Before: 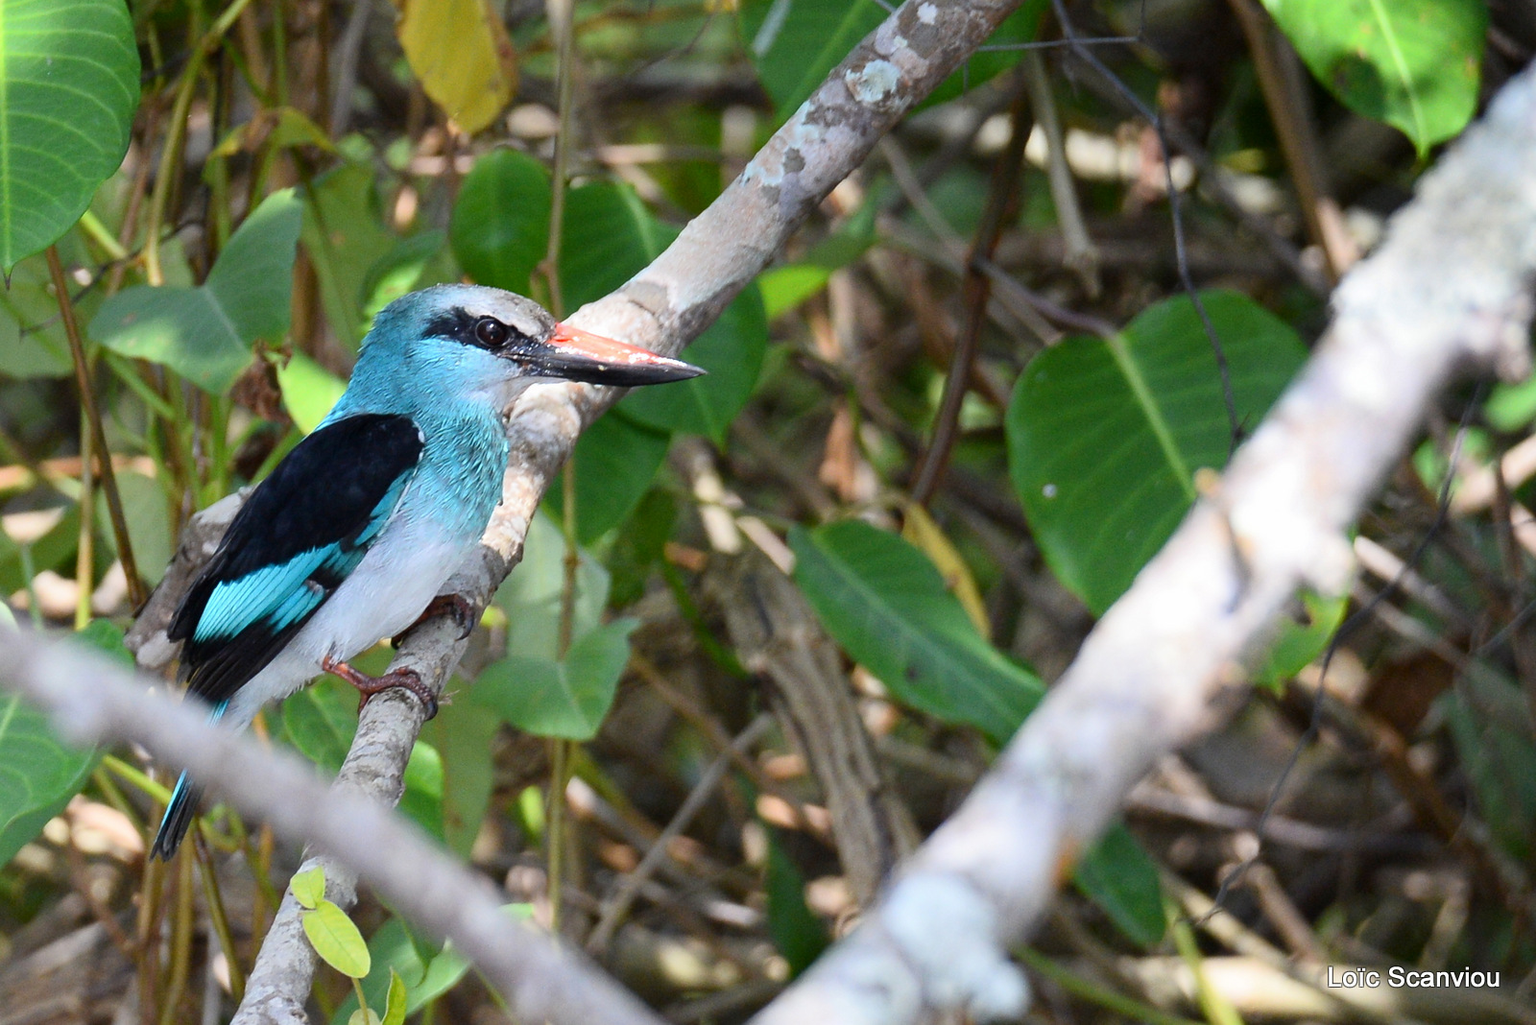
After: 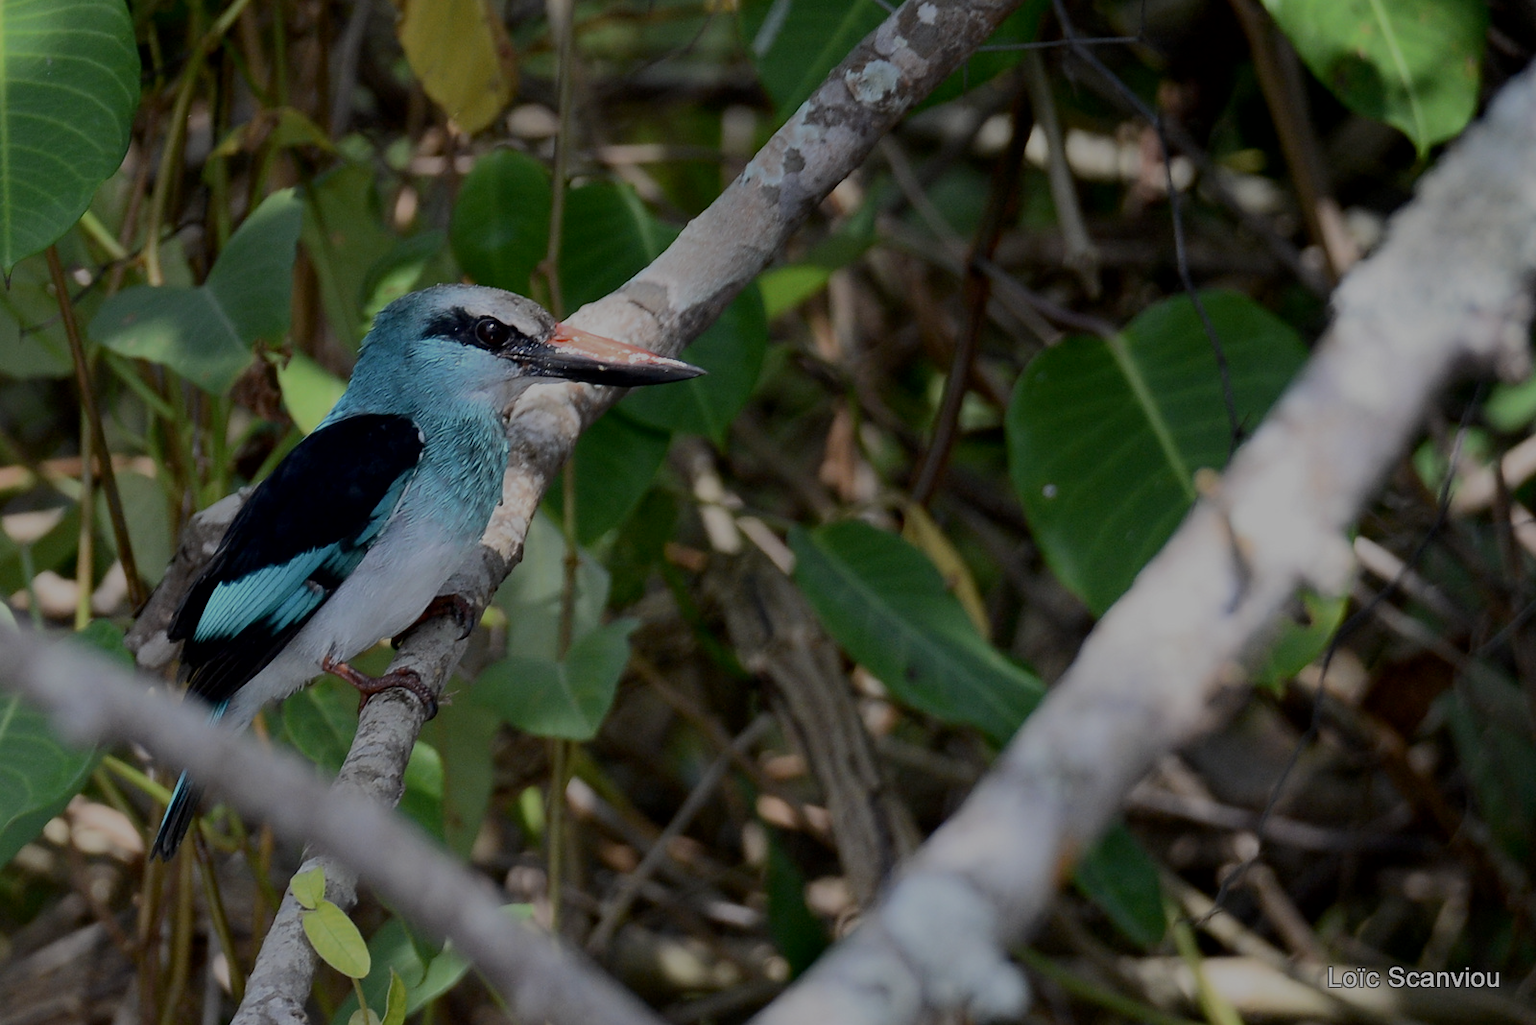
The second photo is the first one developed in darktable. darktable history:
contrast brightness saturation: contrast 0.106, saturation -0.169
exposure: black level correction 0.008, exposure 0.974 EV, compensate exposure bias true, compensate highlight preservation false
